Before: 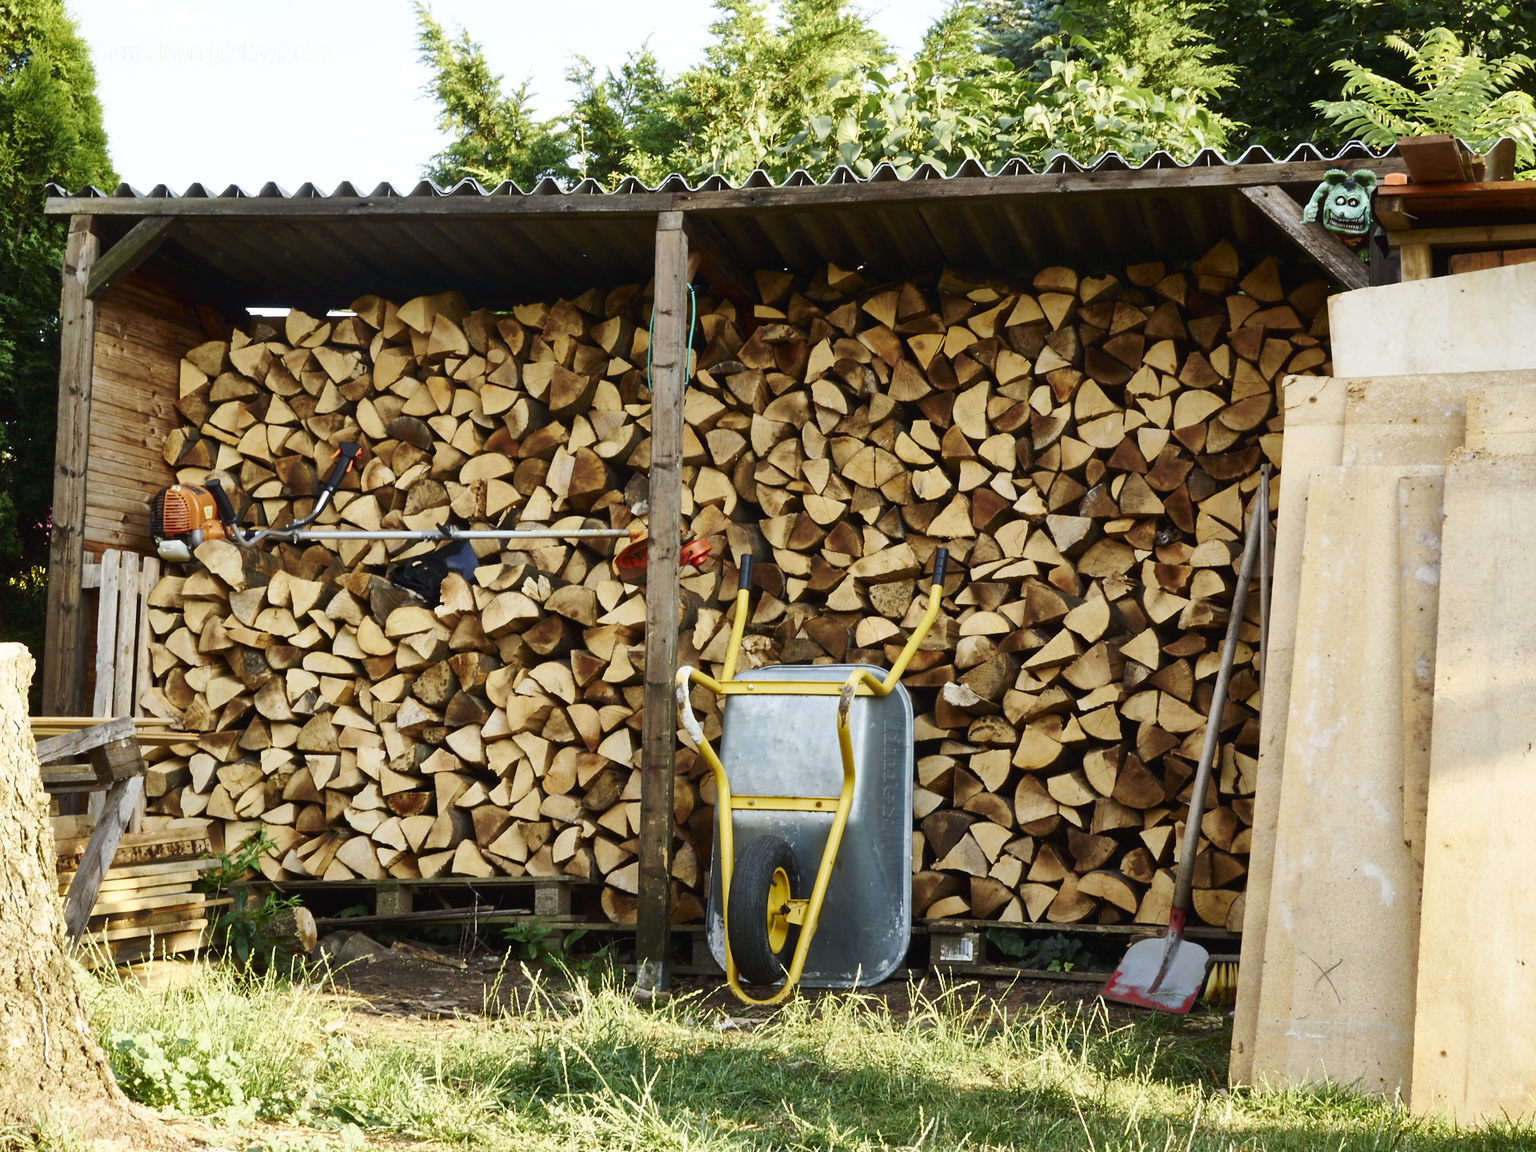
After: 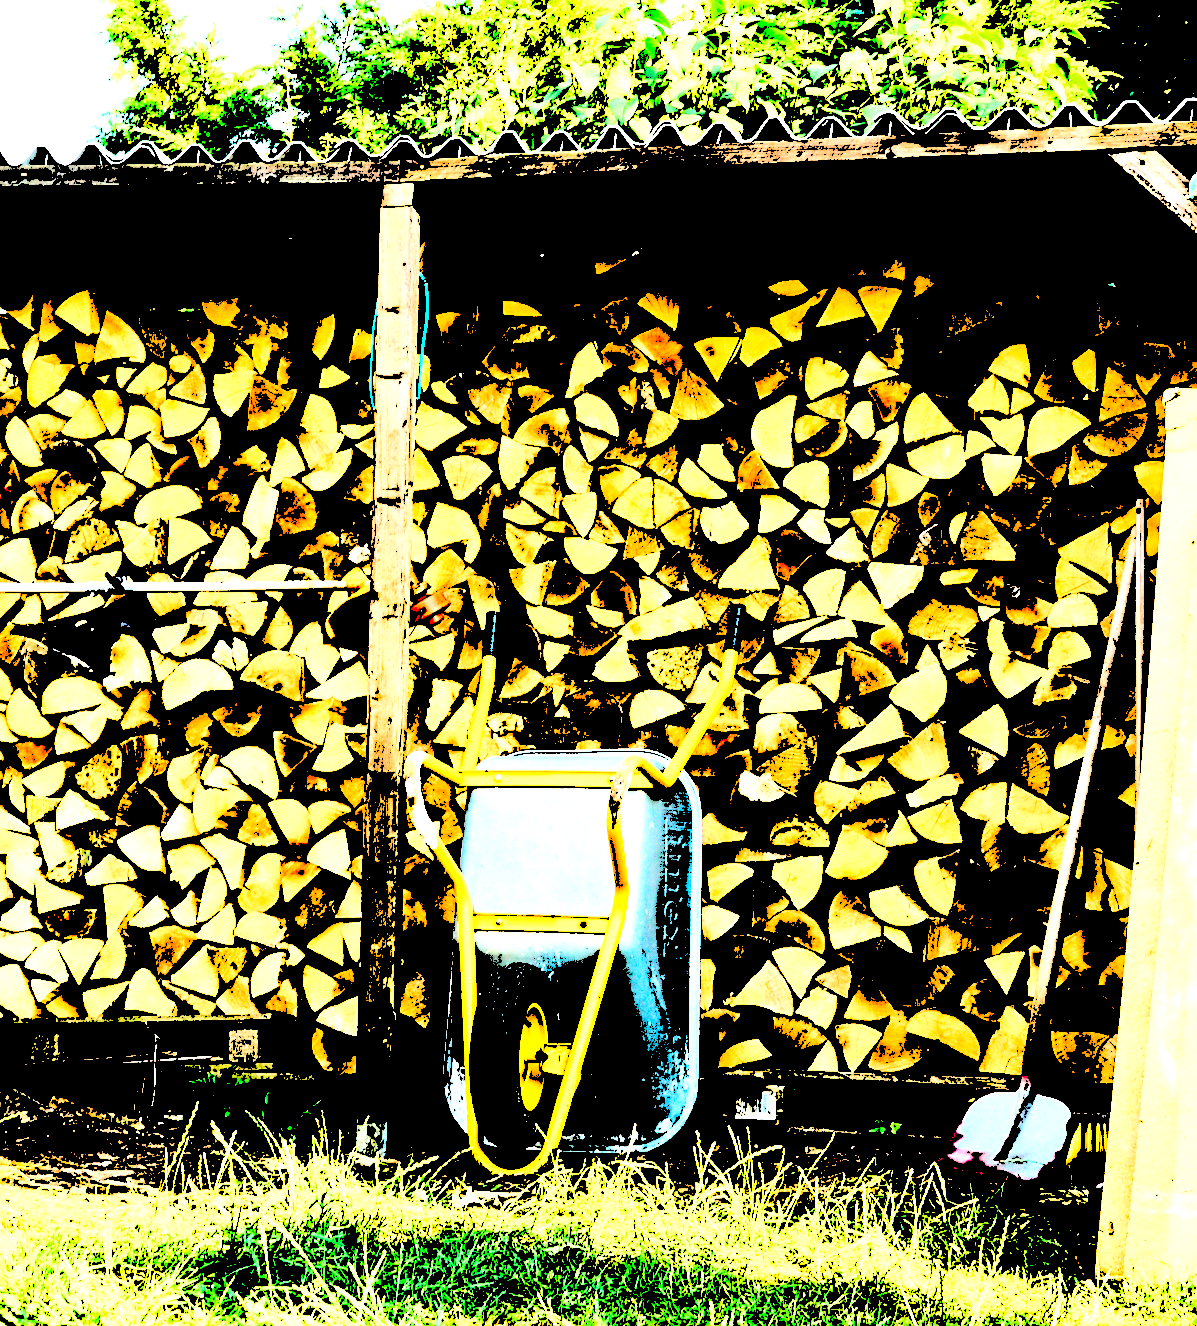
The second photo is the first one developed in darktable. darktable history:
levels: levels [0.246, 0.246, 0.506]
sharpen: on, module defaults
crop and rotate: left 22.918%, top 5.629%, right 14.711%, bottom 2.247%
contrast brightness saturation: contrast 0.22, brightness -0.19, saturation 0.24
